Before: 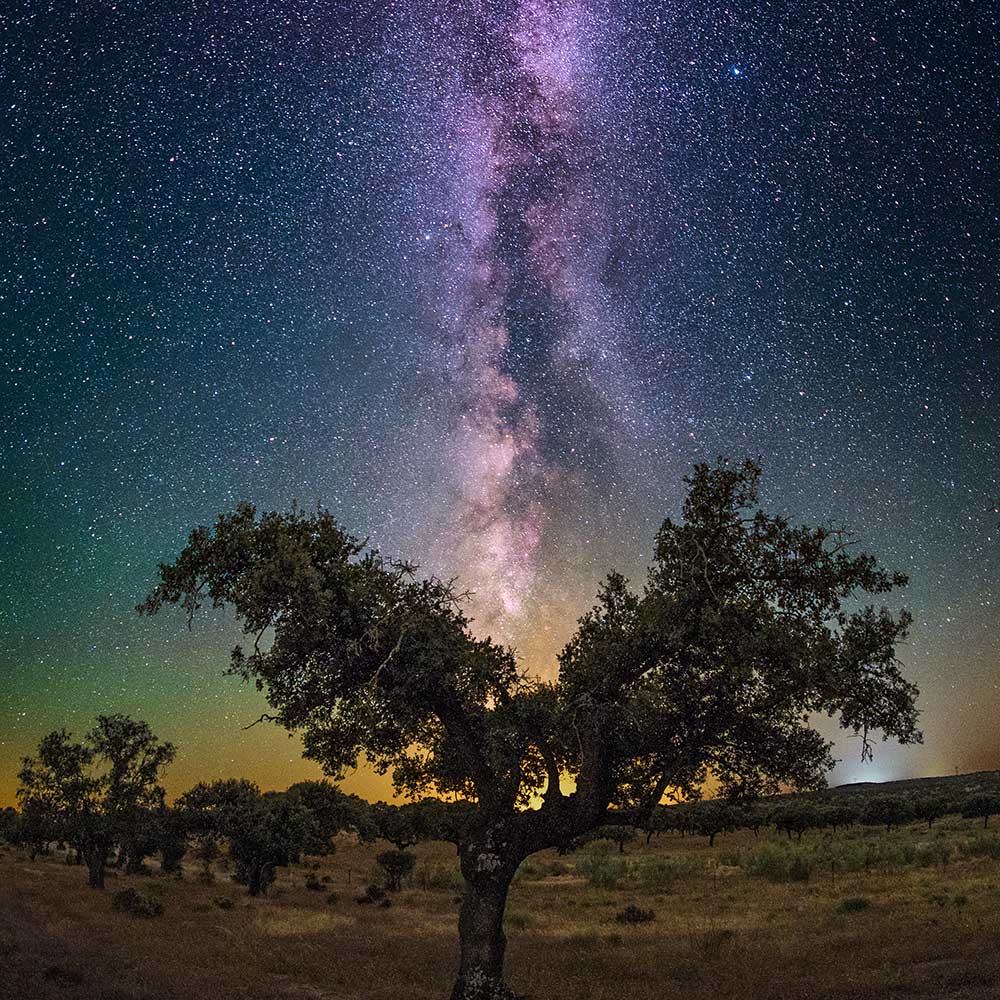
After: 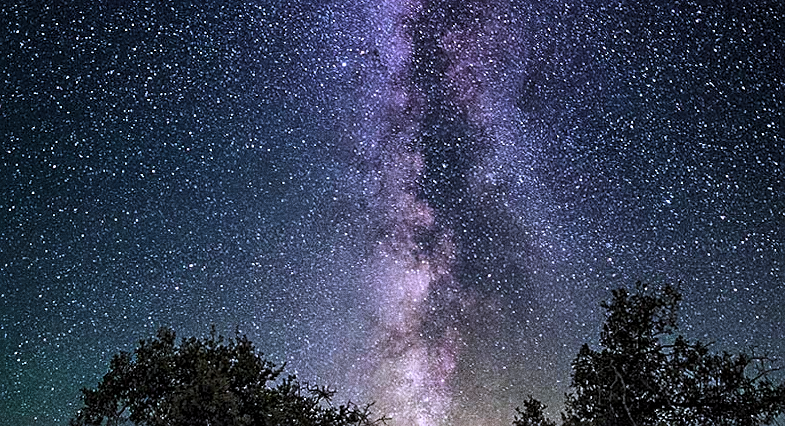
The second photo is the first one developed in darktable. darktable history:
rotate and perspective: lens shift (horizontal) -0.055, automatic cropping off
sharpen: on, module defaults
grain: coarseness 11.82 ISO, strength 36.67%, mid-tones bias 74.17%
crop: left 7.036%, top 18.398%, right 14.379%, bottom 40.043%
levels: levels [0.029, 0.545, 0.971]
white balance: red 0.948, green 1.02, blue 1.176
